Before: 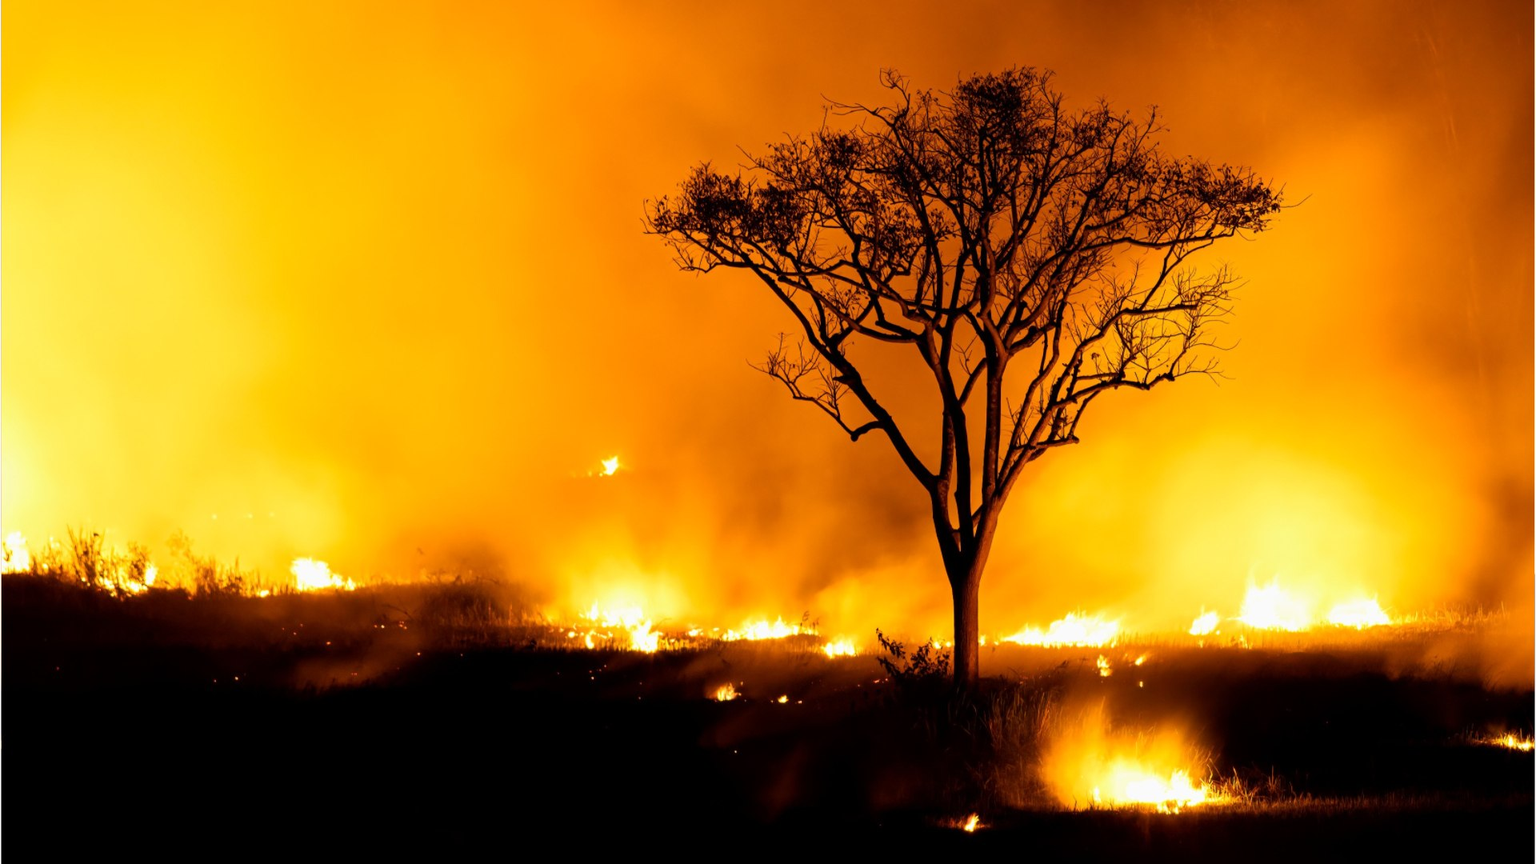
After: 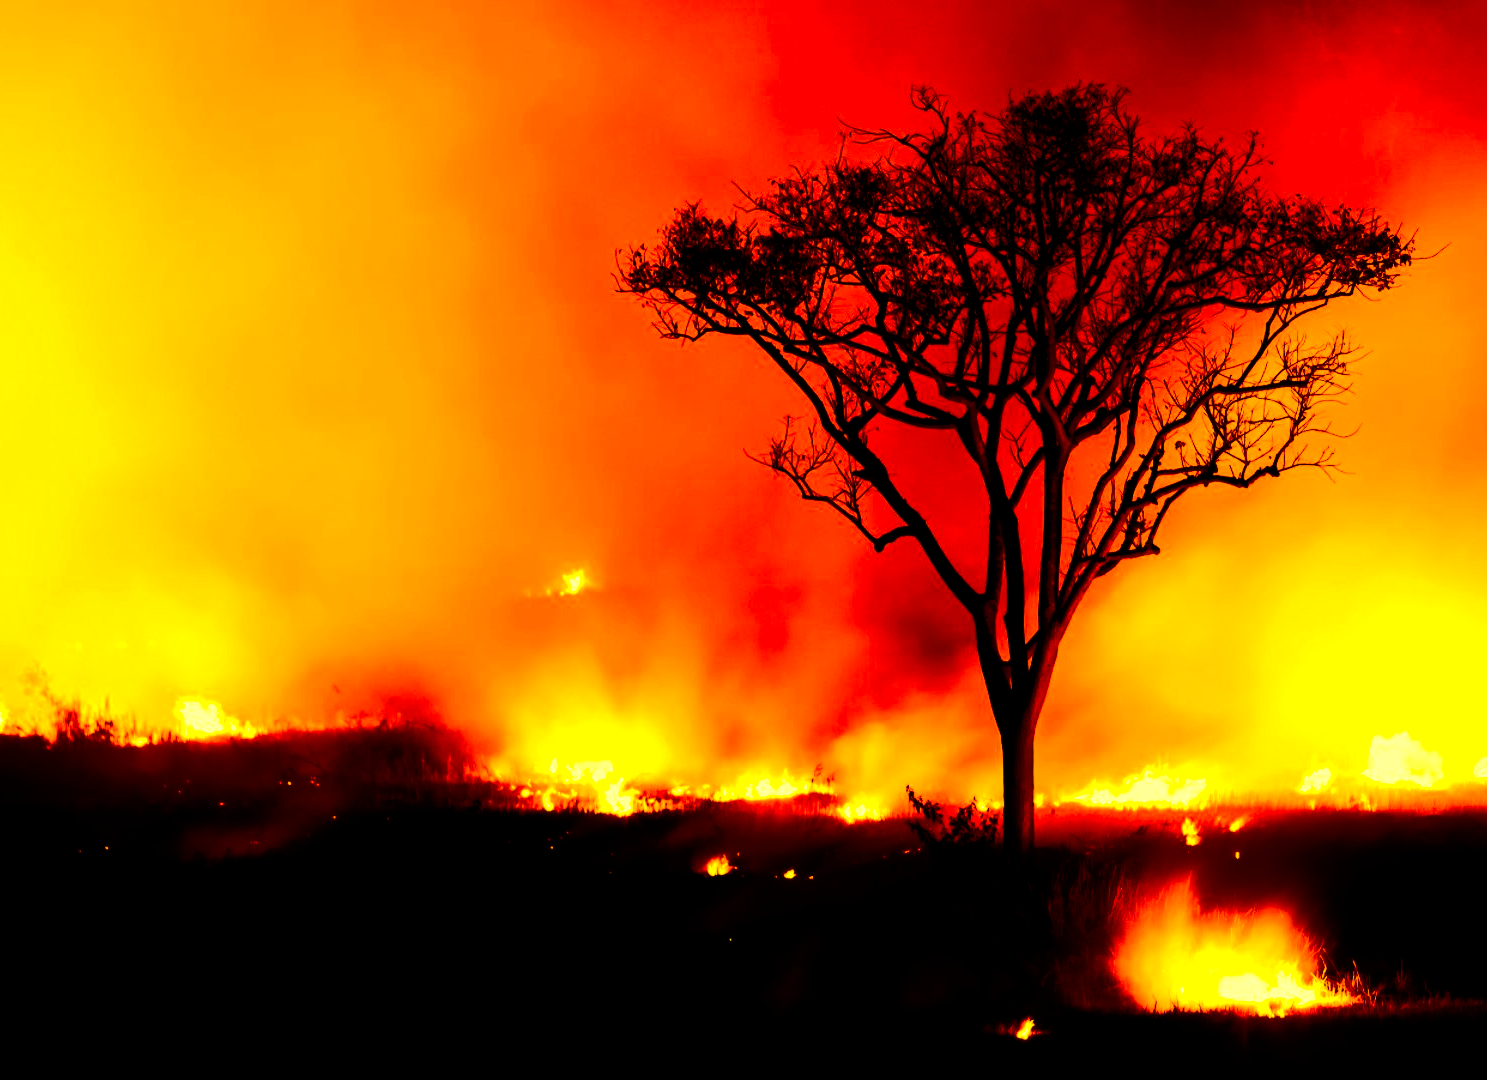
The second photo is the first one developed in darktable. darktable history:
contrast brightness saturation: contrast 0.21, brightness -0.11, saturation 0.21
crop: left 9.88%, right 12.664%
color balance: mode lift, gamma, gain (sRGB), lift [1.014, 0.966, 0.918, 0.87], gamma [0.86, 0.734, 0.918, 0.976], gain [1.063, 1.13, 1.063, 0.86]
color balance rgb: linear chroma grading › global chroma 15%, perceptual saturation grading › global saturation 30%
